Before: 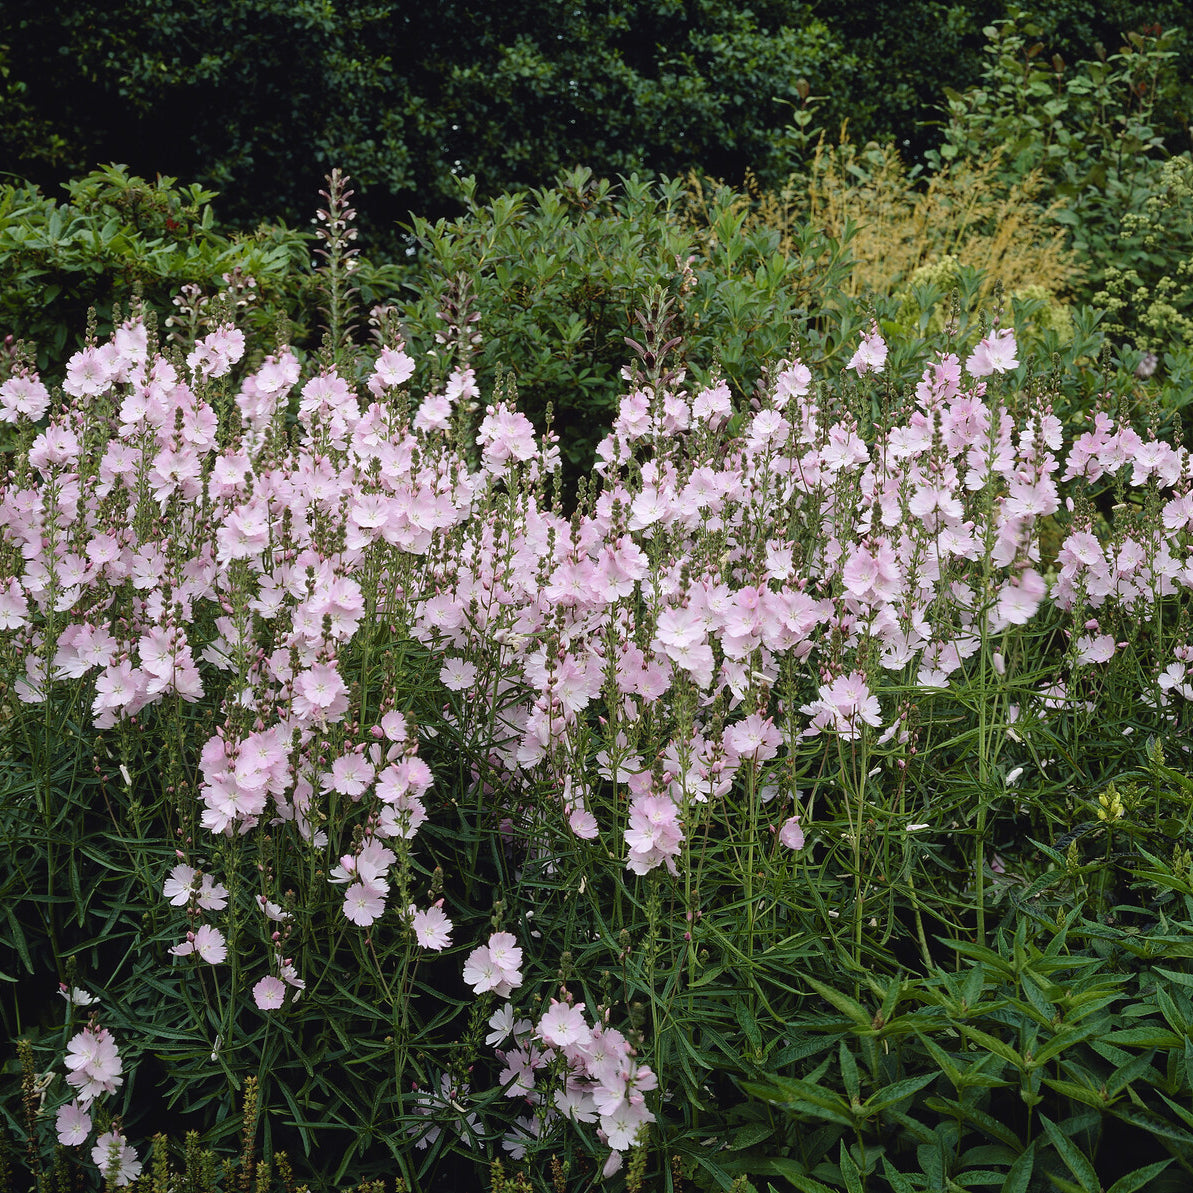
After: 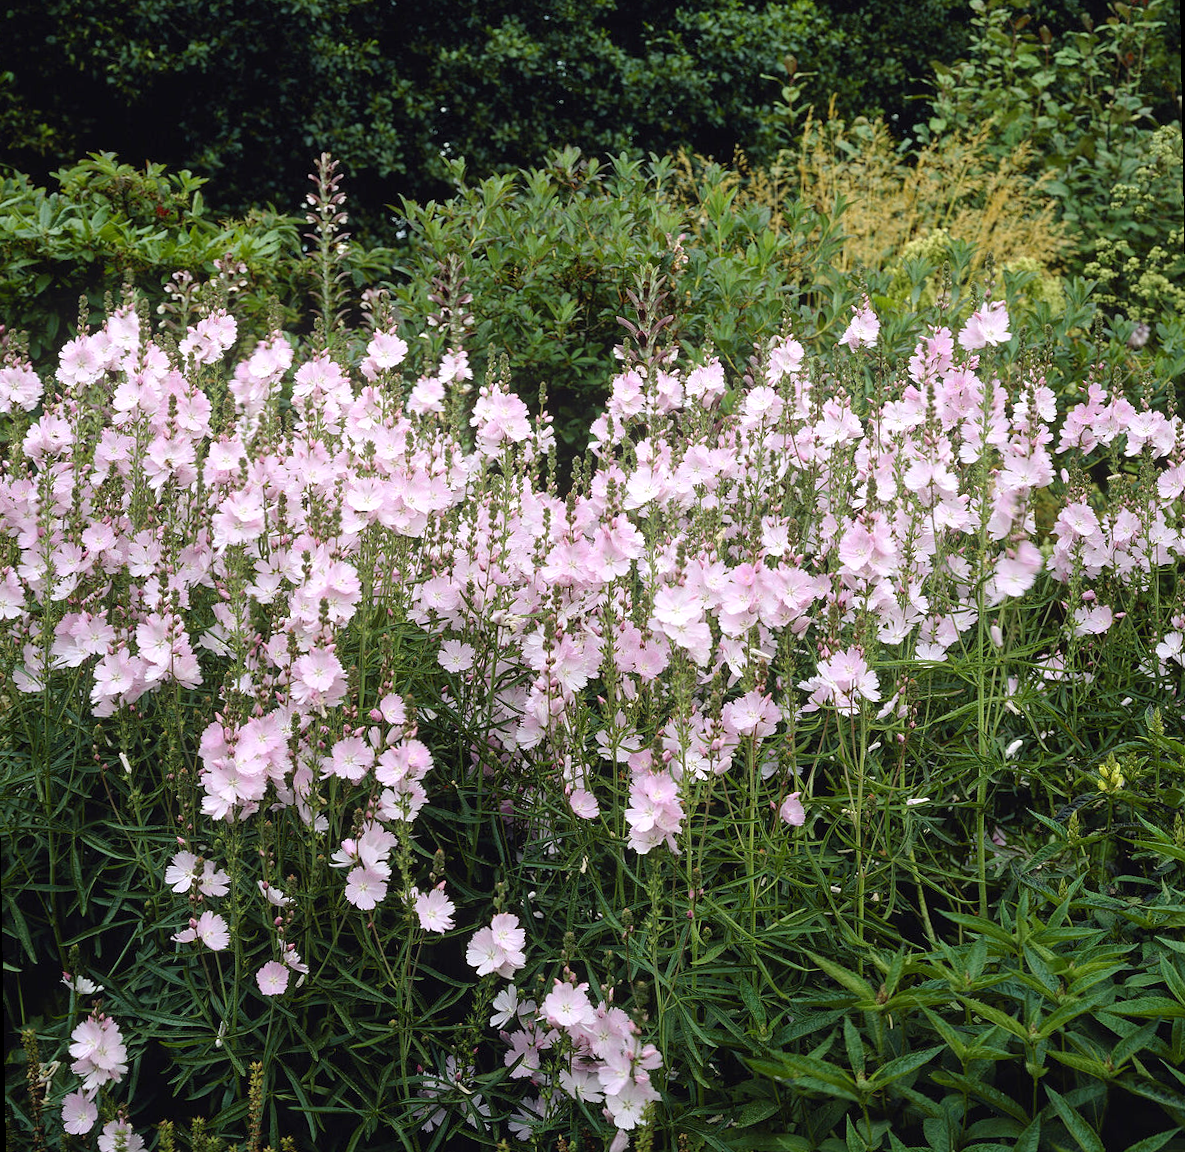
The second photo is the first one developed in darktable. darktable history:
bloom: size 9%, threshold 100%, strength 7%
exposure: black level correction 0.001, exposure 0.3 EV, compensate highlight preservation false
rotate and perspective: rotation -1°, crop left 0.011, crop right 0.989, crop top 0.025, crop bottom 0.975
